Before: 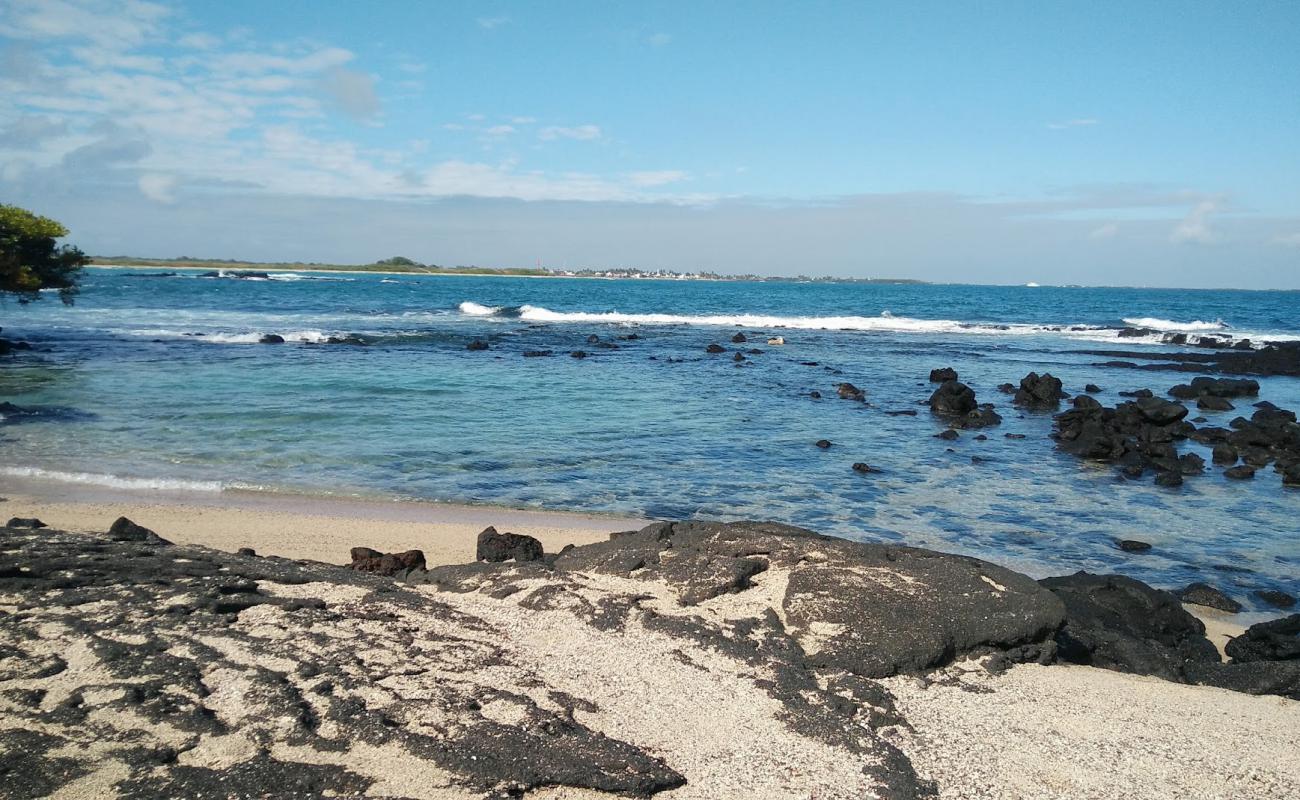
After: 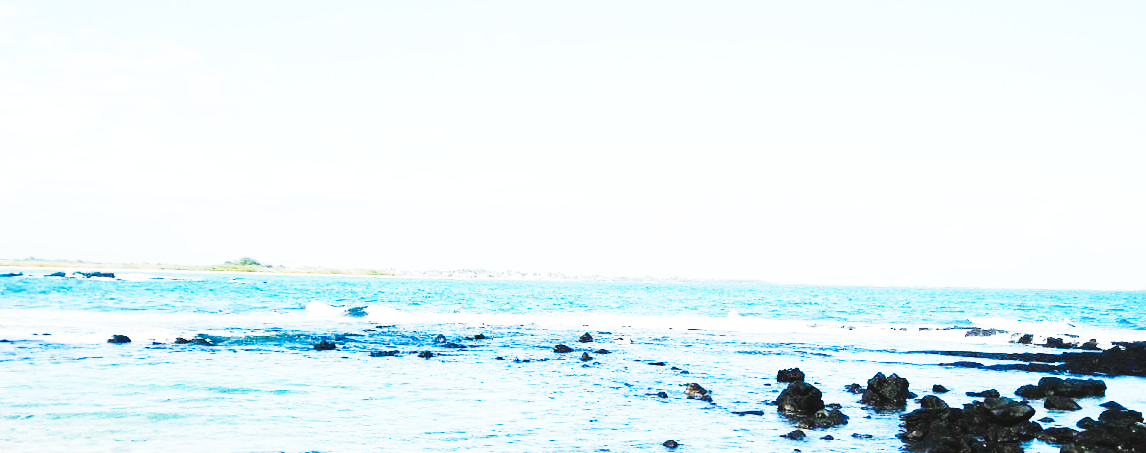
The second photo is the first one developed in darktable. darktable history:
crop and rotate: left 11.81%, bottom 43.287%
color zones: curves: ch1 [(0, 0.523) (0.143, 0.545) (0.286, 0.52) (0.429, 0.506) (0.571, 0.503) (0.714, 0.503) (0.857, 0.508) (1, 0.523)]
tone equalizer: -8 EV -0.788 EV, -7 EV -0.713 EV, -6 EV -0.612 EV, -5 EV -0.402 EV, -3 EV 0.392 EV, -2 EV 0.6 EV, -1 EV 0.699 EV, +0 EV 0.725 EV
tone curve: curves: ch0 [(0, 0) (0.003, 0.06) (0.011, 0.059) (0.025, 0.065) (0.044, 0.076) (0.069, 0.088) (0.1, 0.102) (0.136, 0.116) (0.177, 0.137) (0.224, 0.169) (0.277, 0.214) (0.335, 0.271) (0.399, 0.356) (0.468, 0.459) (0.543, 0.579) (0.623, 0.705) (0.709, 0.823) (0.801, 0.918) (0.898, 0.963) (1, 1)], preserve colors none
base curve: curves: ch0 [(0, 0) (0.018, 0.026) (0.143, 0.37) (0.33, 0.731) (0.458, 0.853) (0.735, 0.965) (0.905, 0.986) (1, 1)], preserve colors none
